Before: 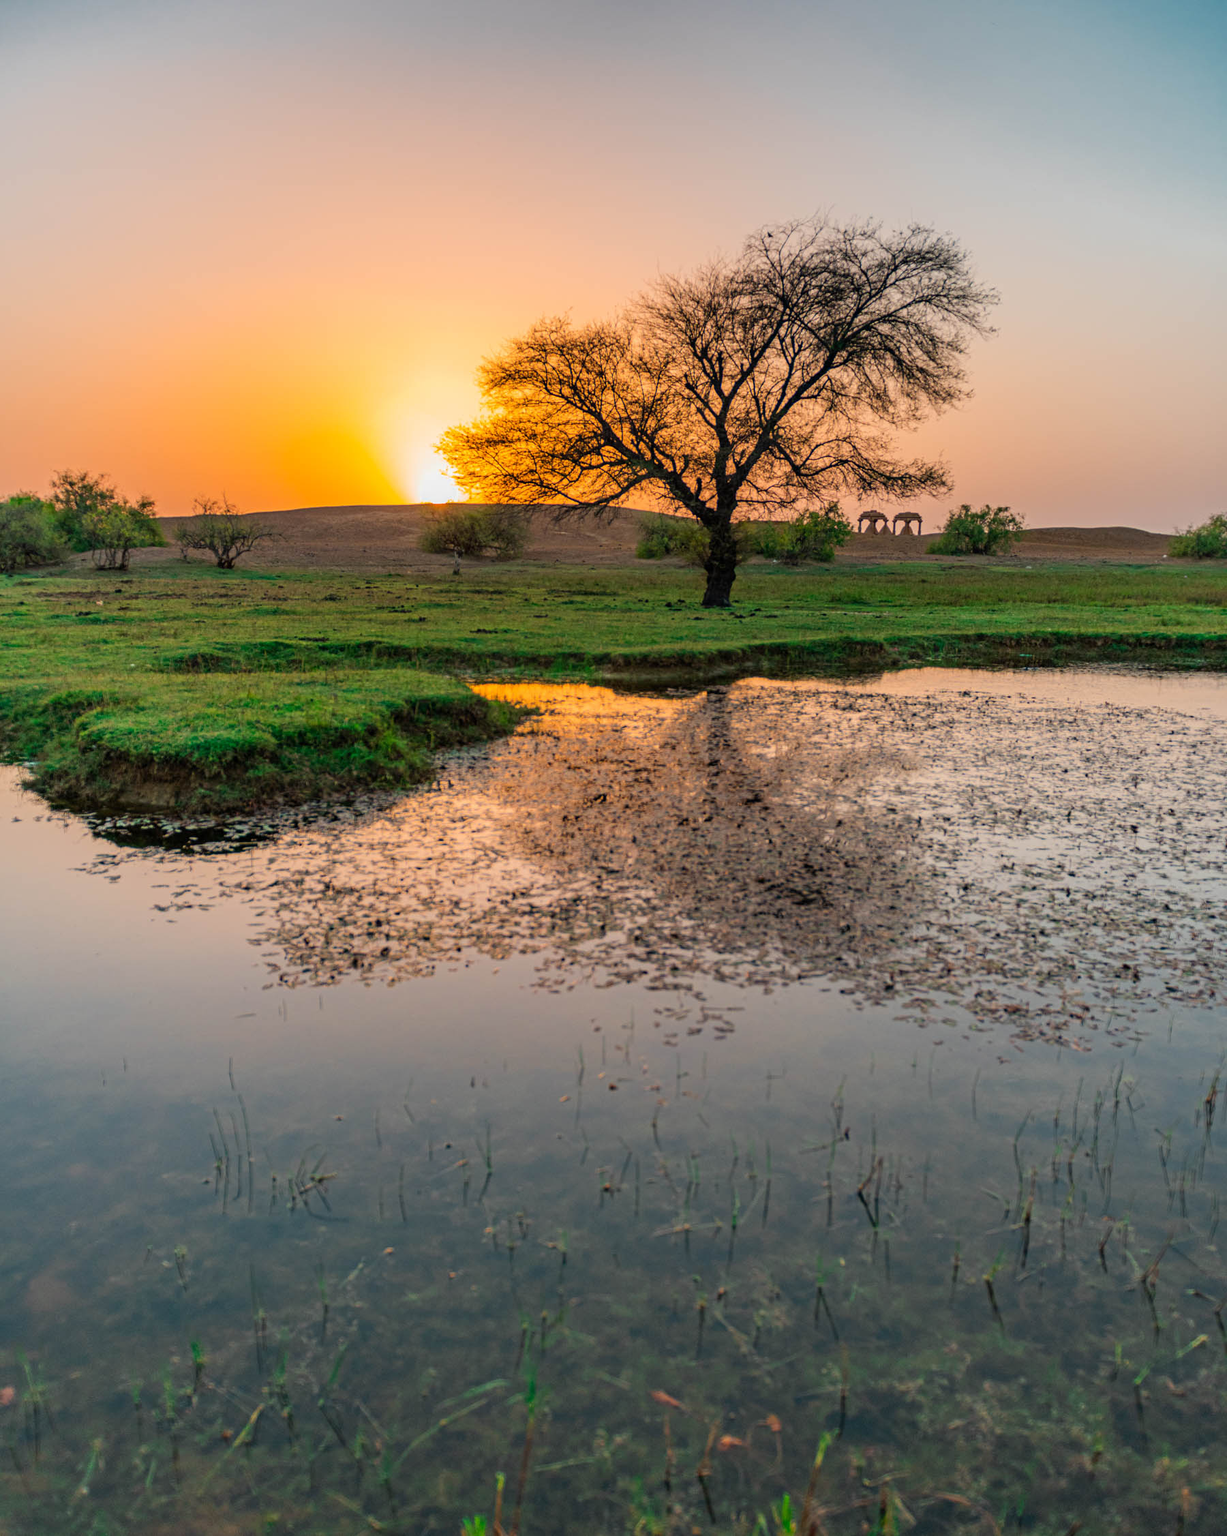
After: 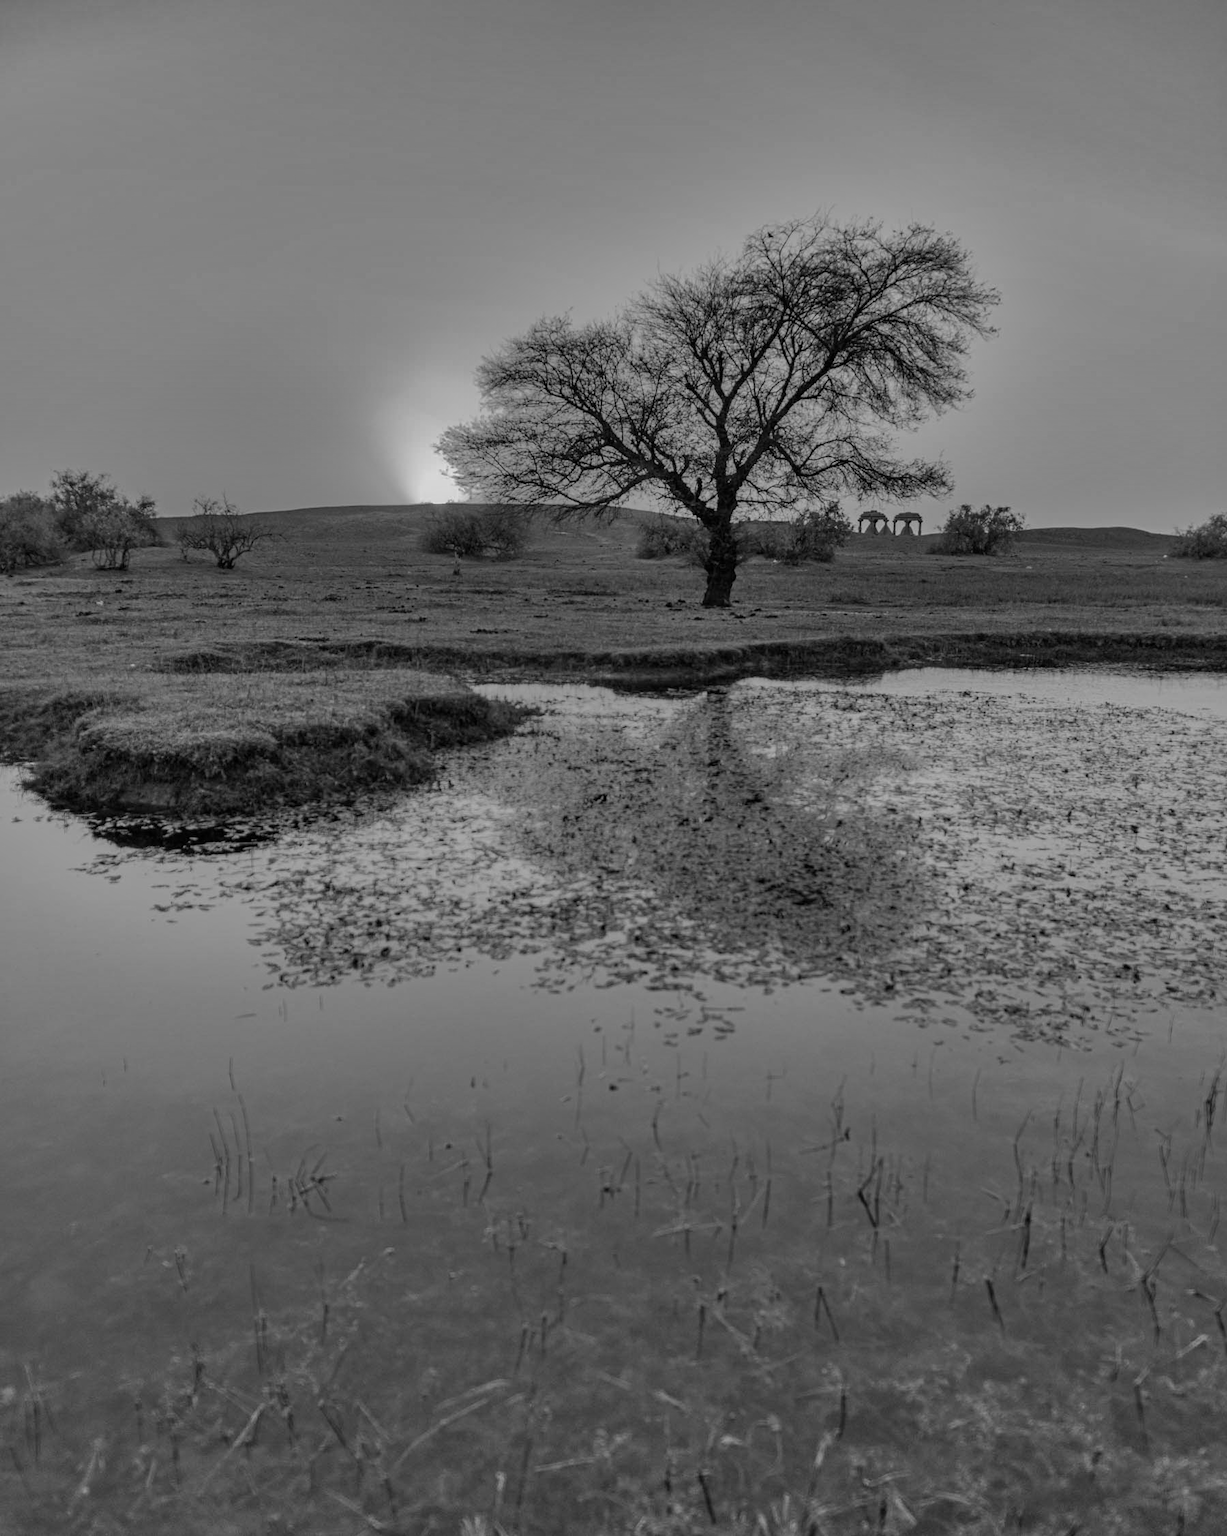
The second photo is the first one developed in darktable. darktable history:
shadows and highlights: shadows 81.23, white point adjustment -8.92, highlights -61.45, soften with gaussian
color calibration: output gray [0.253, 0.26, 0.487, 0], gray › normalize channels true, illuminant as shot in camera, x 0.358, y 0.373, temperature 4628.91 K, gamut compression 0.002
